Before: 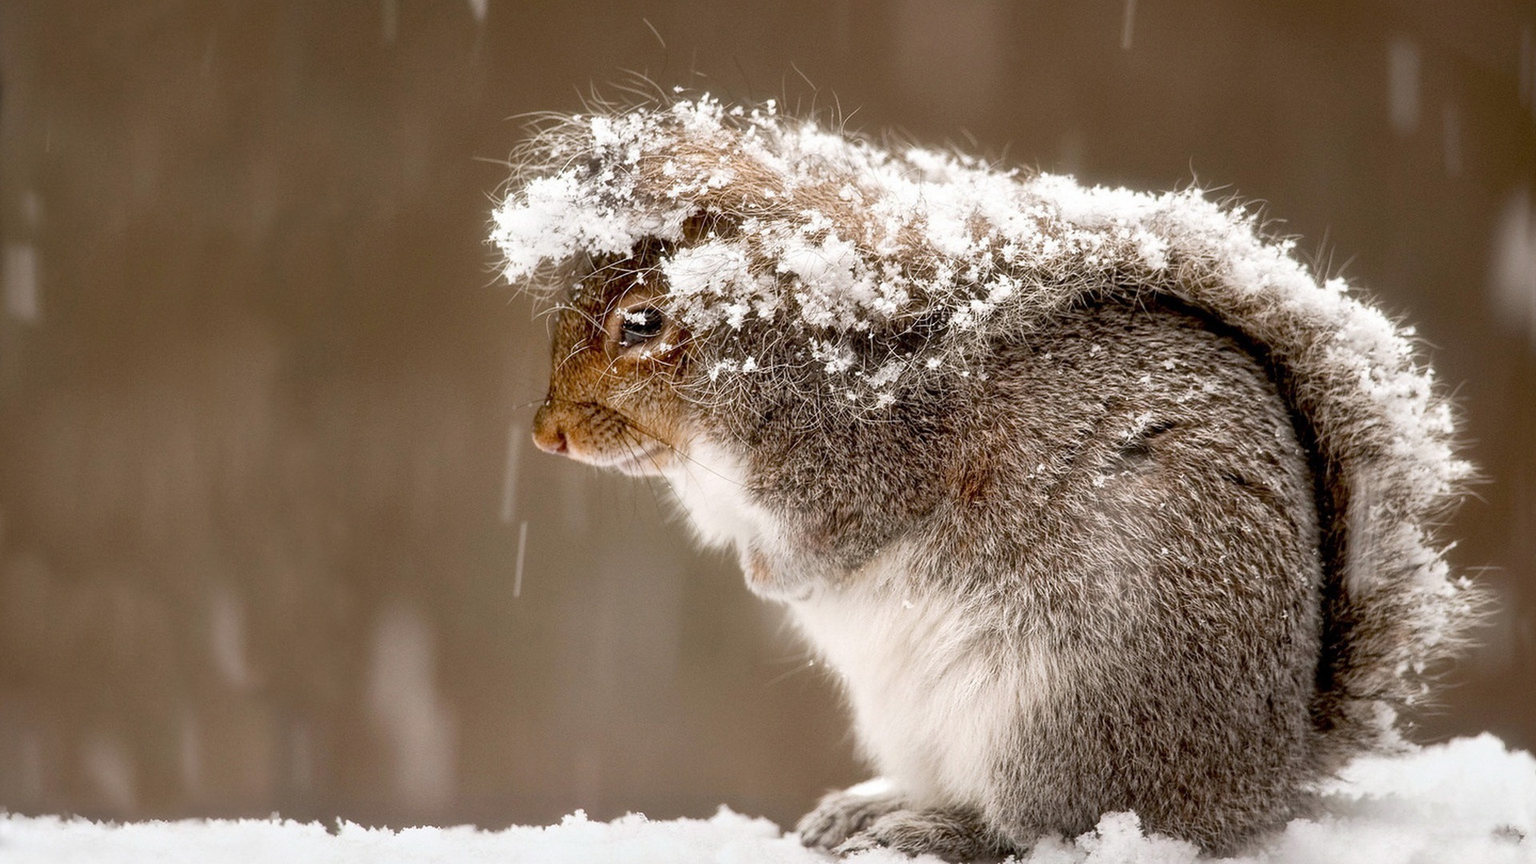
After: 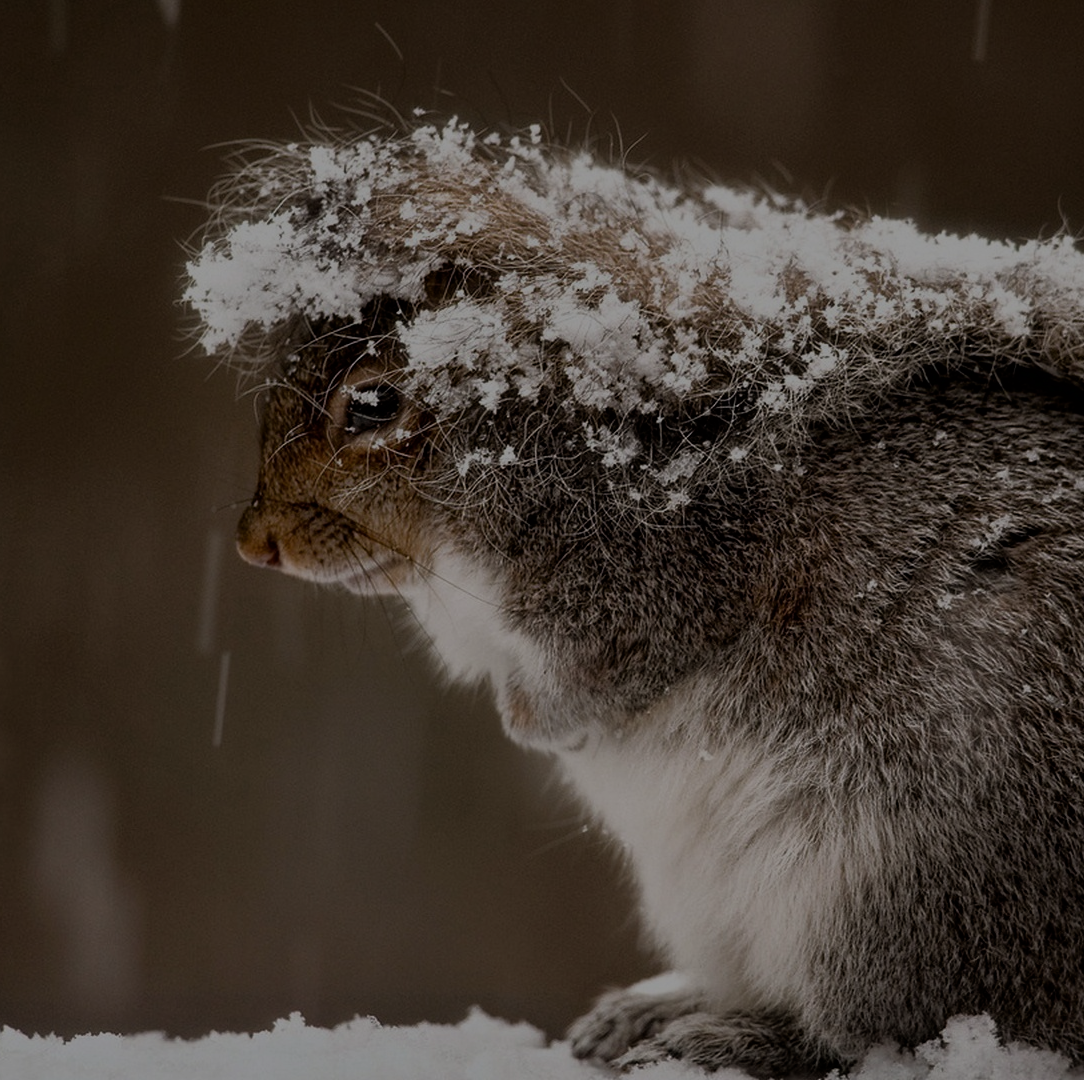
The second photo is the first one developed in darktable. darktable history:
contrast brightness saturation: saturation -0.03
crop and rotate: left 22.394%, right 21.098%
haze removal: adaptive false
tone equalizer: -8 EV -1.98 EV, -7 EV -1.97 EV, -6 EV -1.99 EV, -5 EV -1.99 EV, -4 EV -2 EV, -3 EV -1.98 EV, -2 EV -2 EV, -1 EV -1.62 EV, +0 EV -1.99 EV, edges refinement/feathering 500, mask exposure compensation -1.57 EV, preserve details no
filmic rgb: black relative exposure -8.39 EV, white relative exposure 4.67 EV, hardness 3.8
